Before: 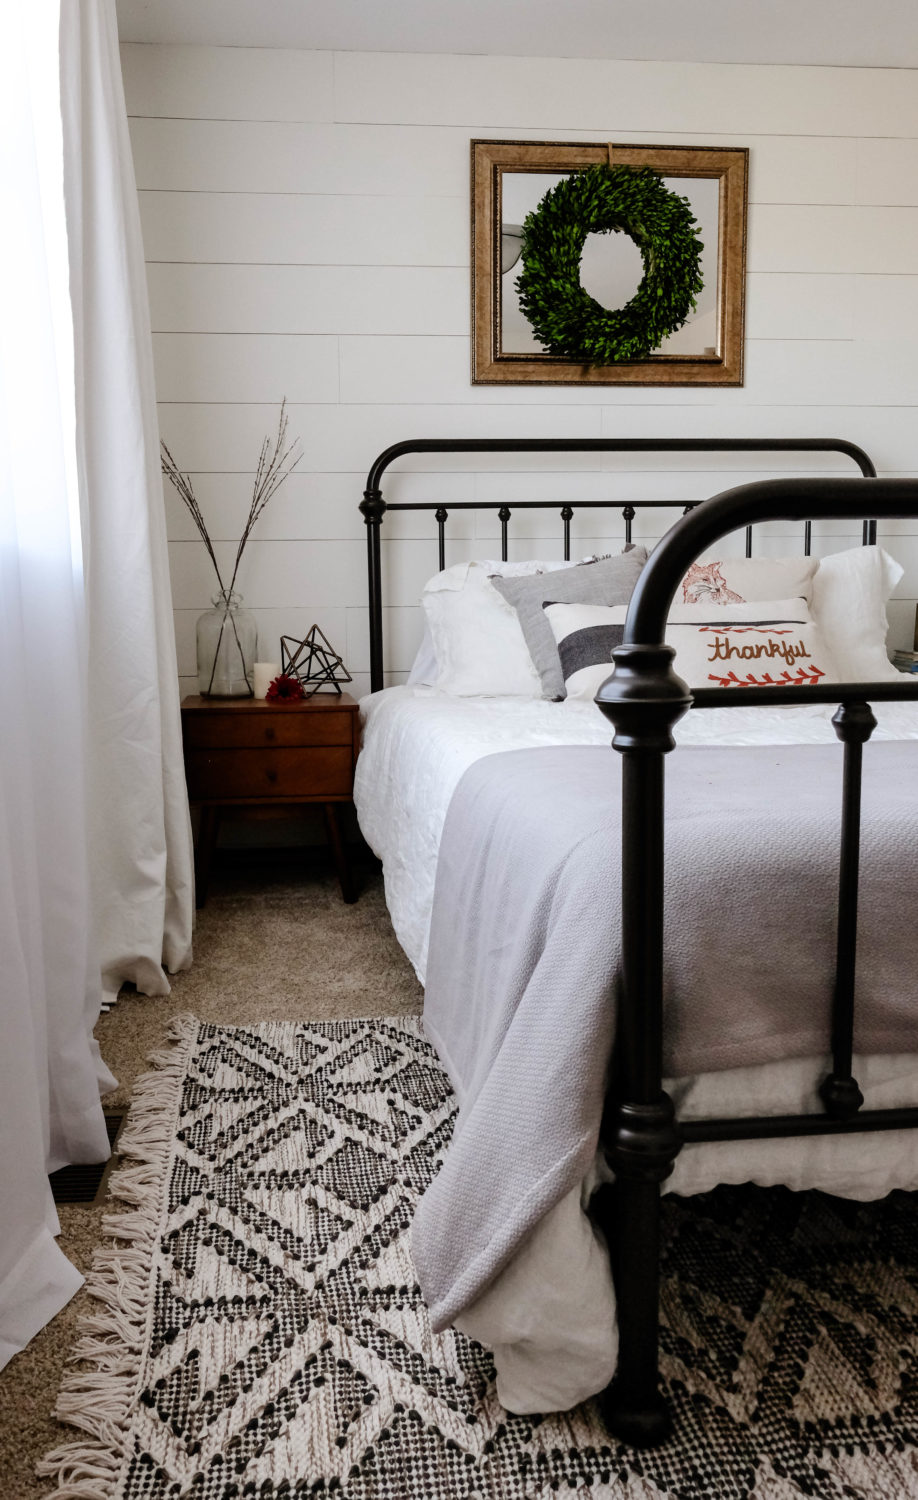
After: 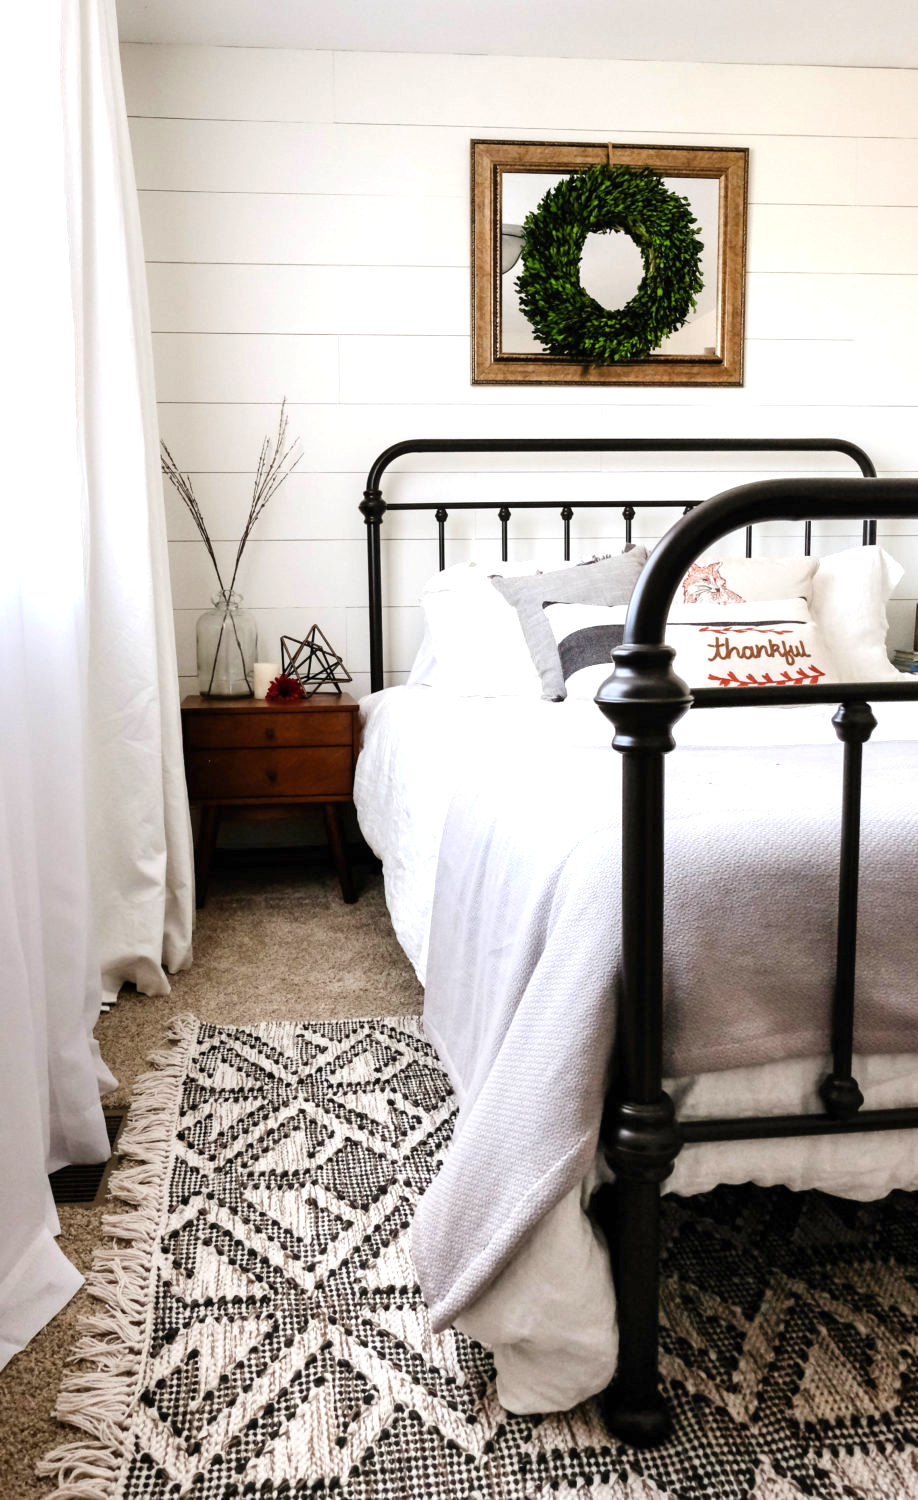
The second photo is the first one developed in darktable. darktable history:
exposure: black level correction 0, exposure 0.841 EV, compensate highlight preservation false
